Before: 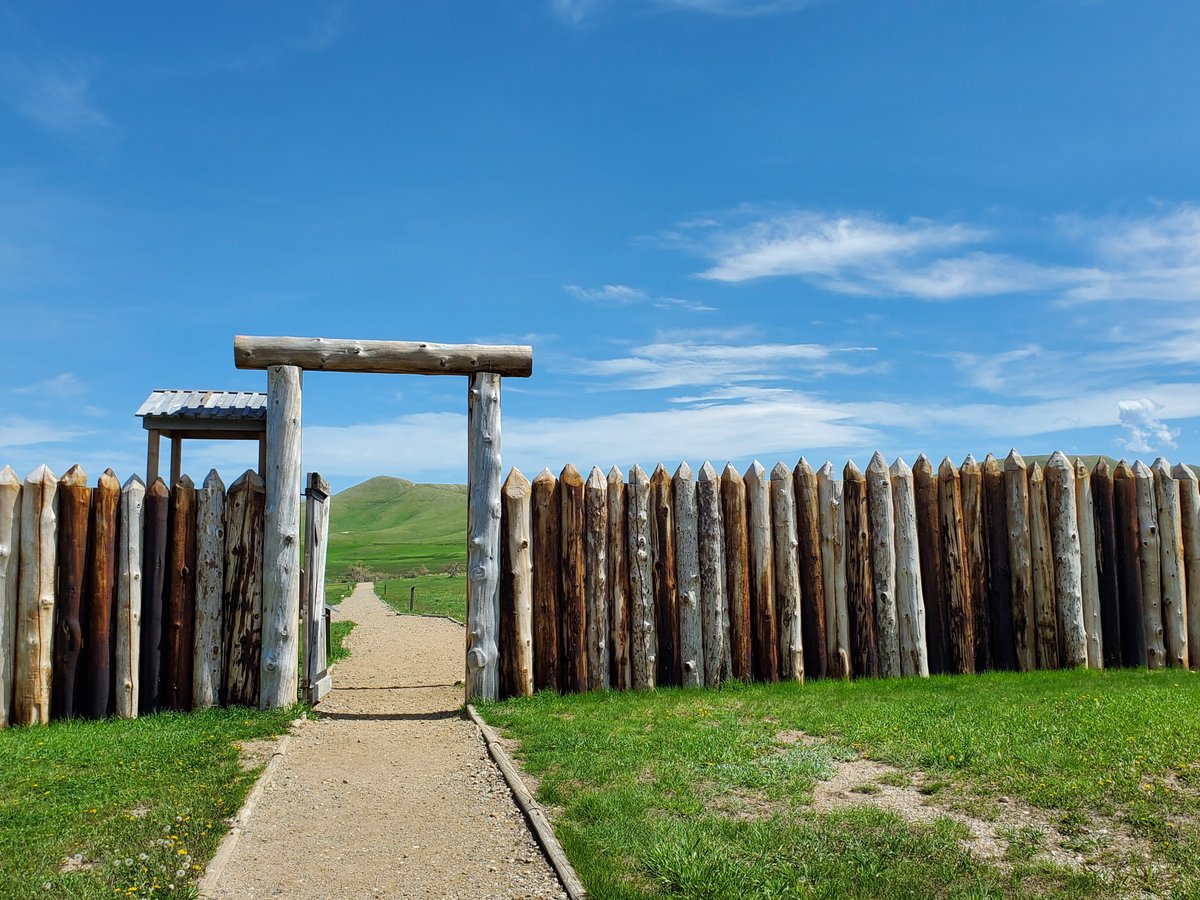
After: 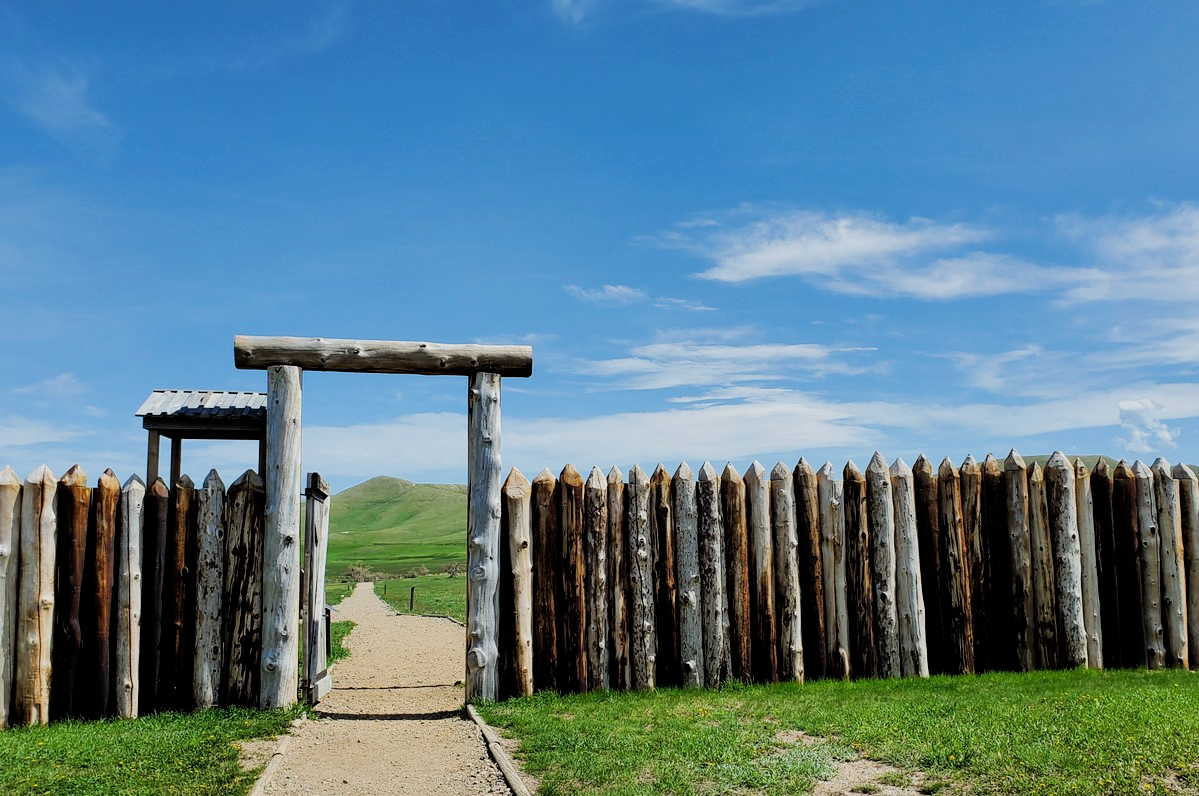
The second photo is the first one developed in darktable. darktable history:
filmic rgb: black relative exposure -5.13 EV, white relative exposure 3.97 EV, threshold 3.06 EV, hardness 2.88, contrast 1.3, highlights saturation mix -29.12%, iterations of high-quality reconstruction 0, enable highlight reconstruction true
crop and rotate: top 0%, bottom 11.545%
